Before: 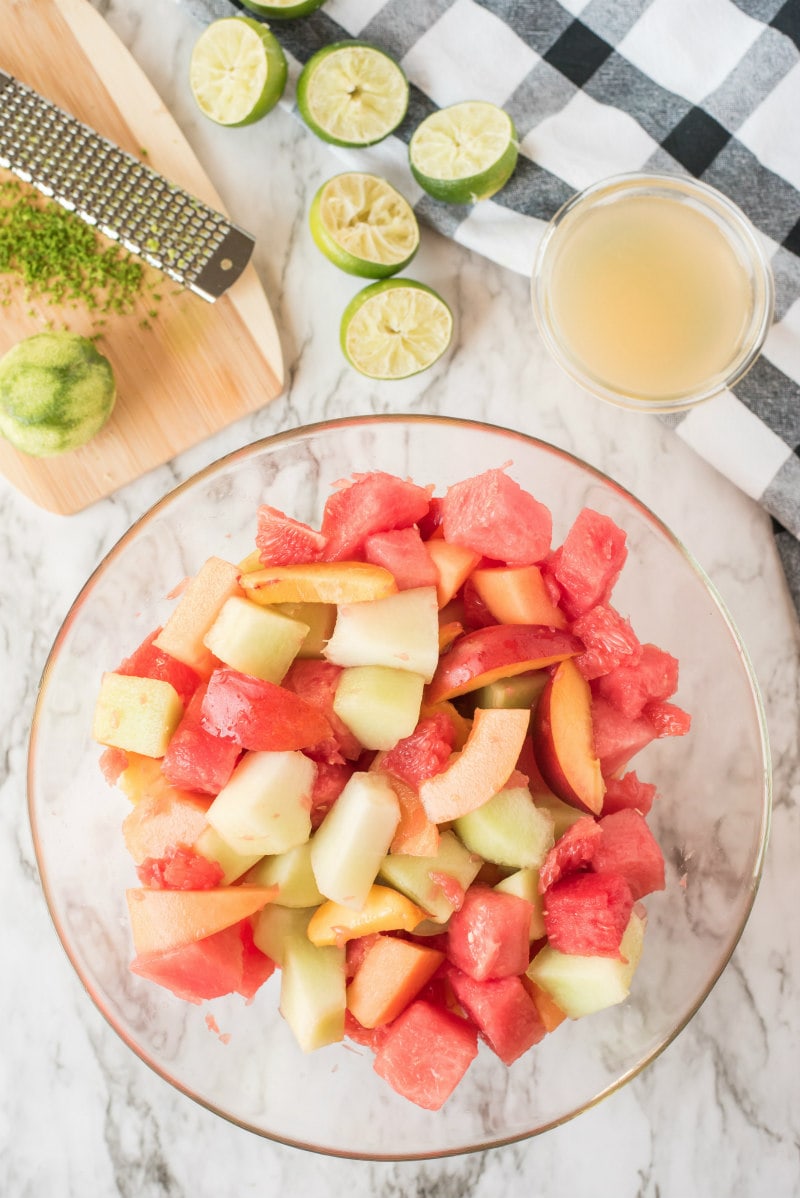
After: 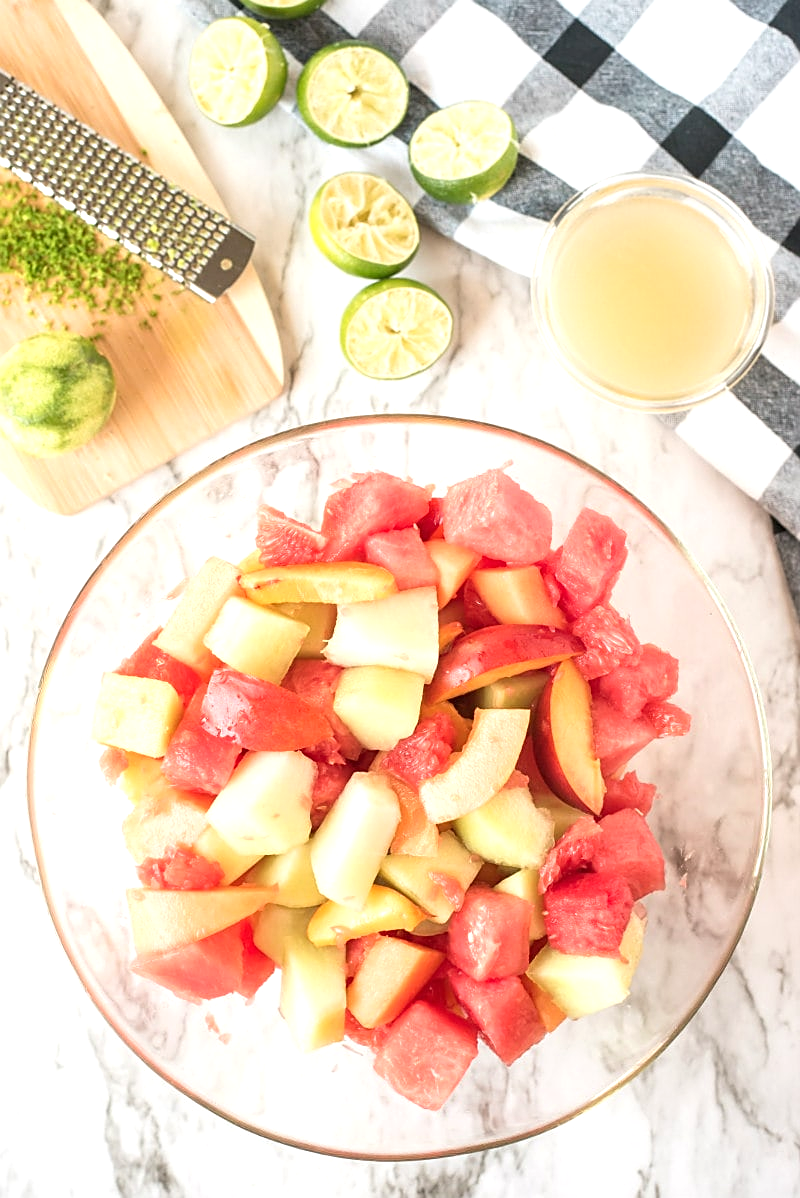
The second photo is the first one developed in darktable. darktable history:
exposure: black level correction 0, exposure 0.498 EV, compensate highlight preservation false
sharpen: on, module defaults
